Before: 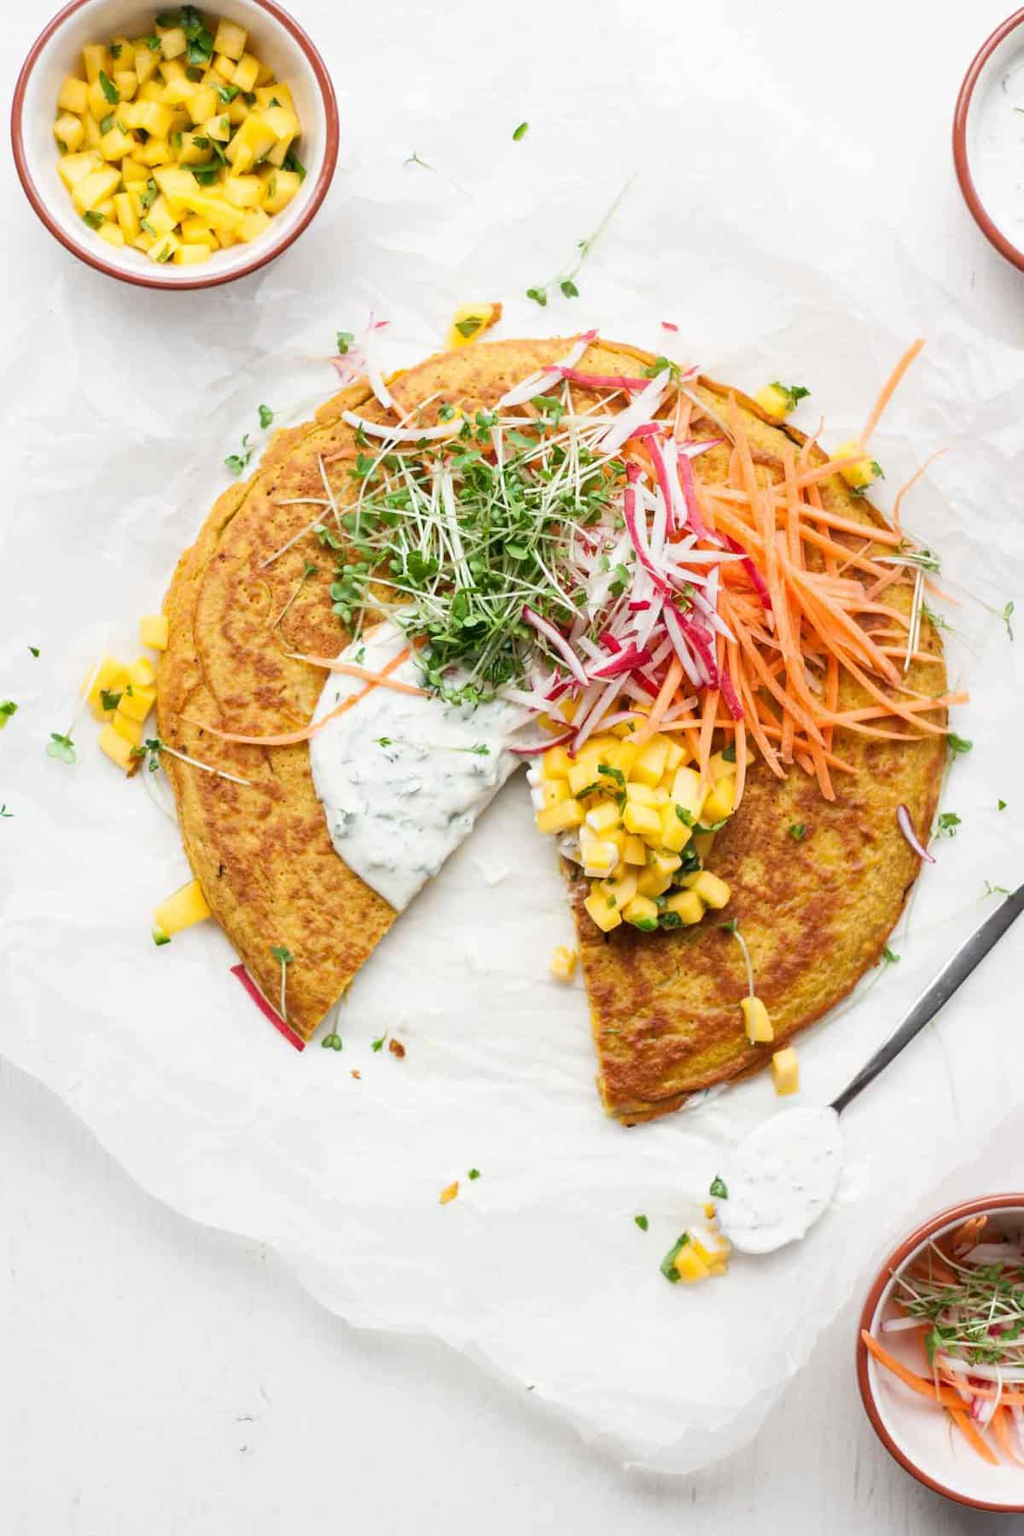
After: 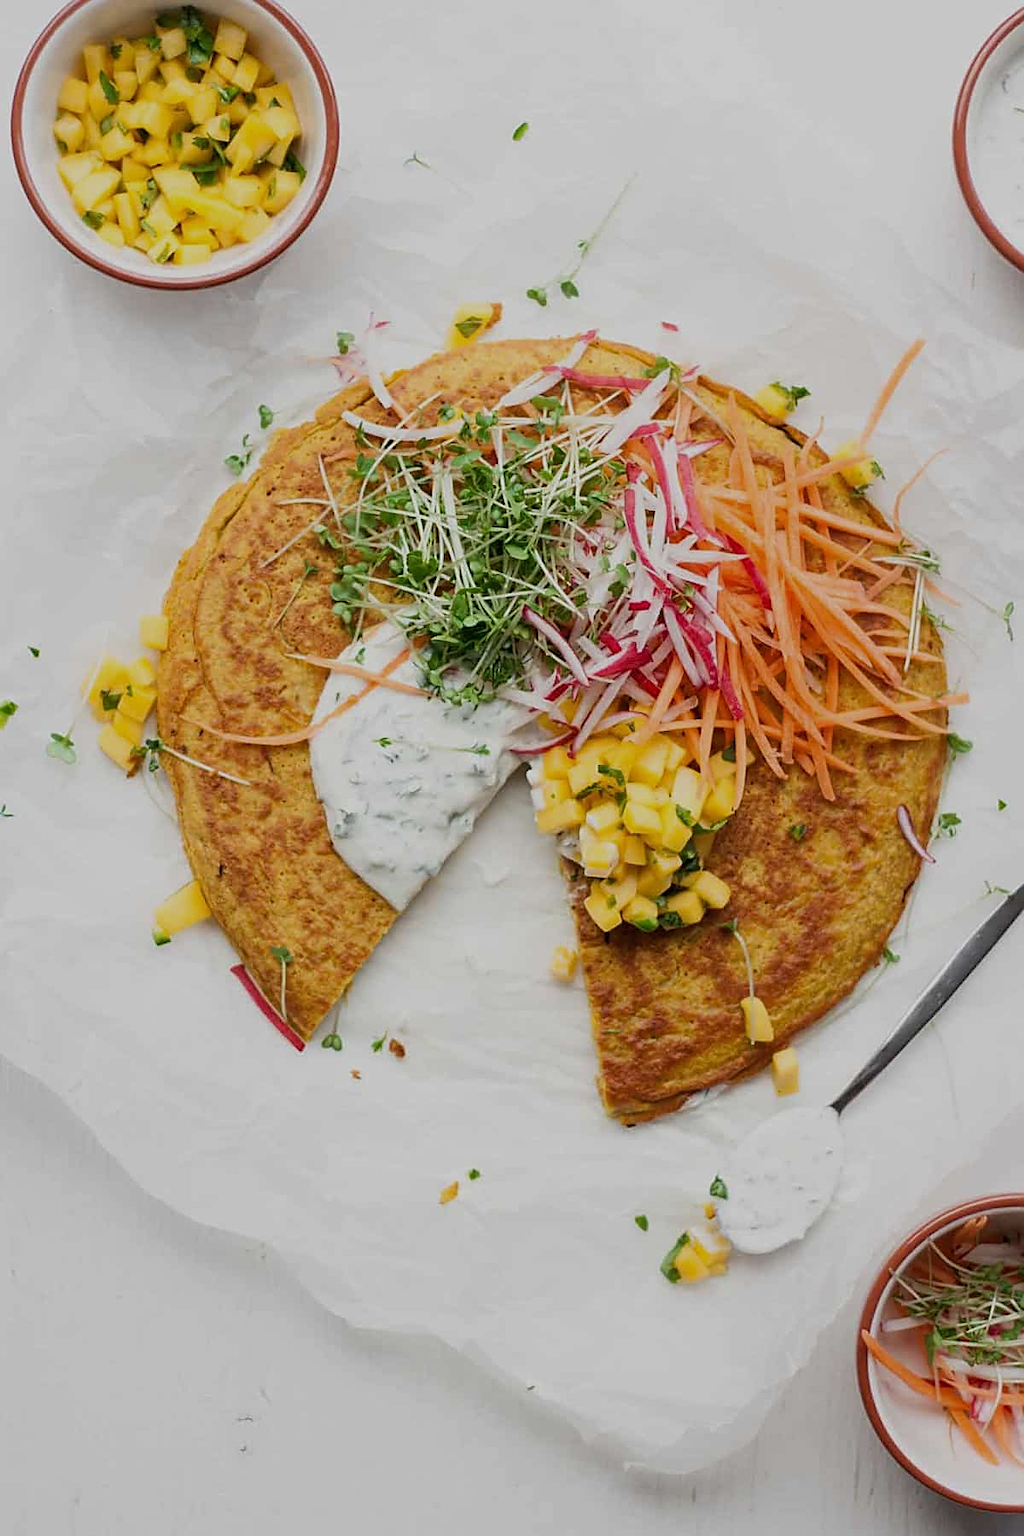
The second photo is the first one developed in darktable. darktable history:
exposure: black level correction 0, exposure -0.721 EV, compensate highlight preservation false
sharpen: on, module defaults
